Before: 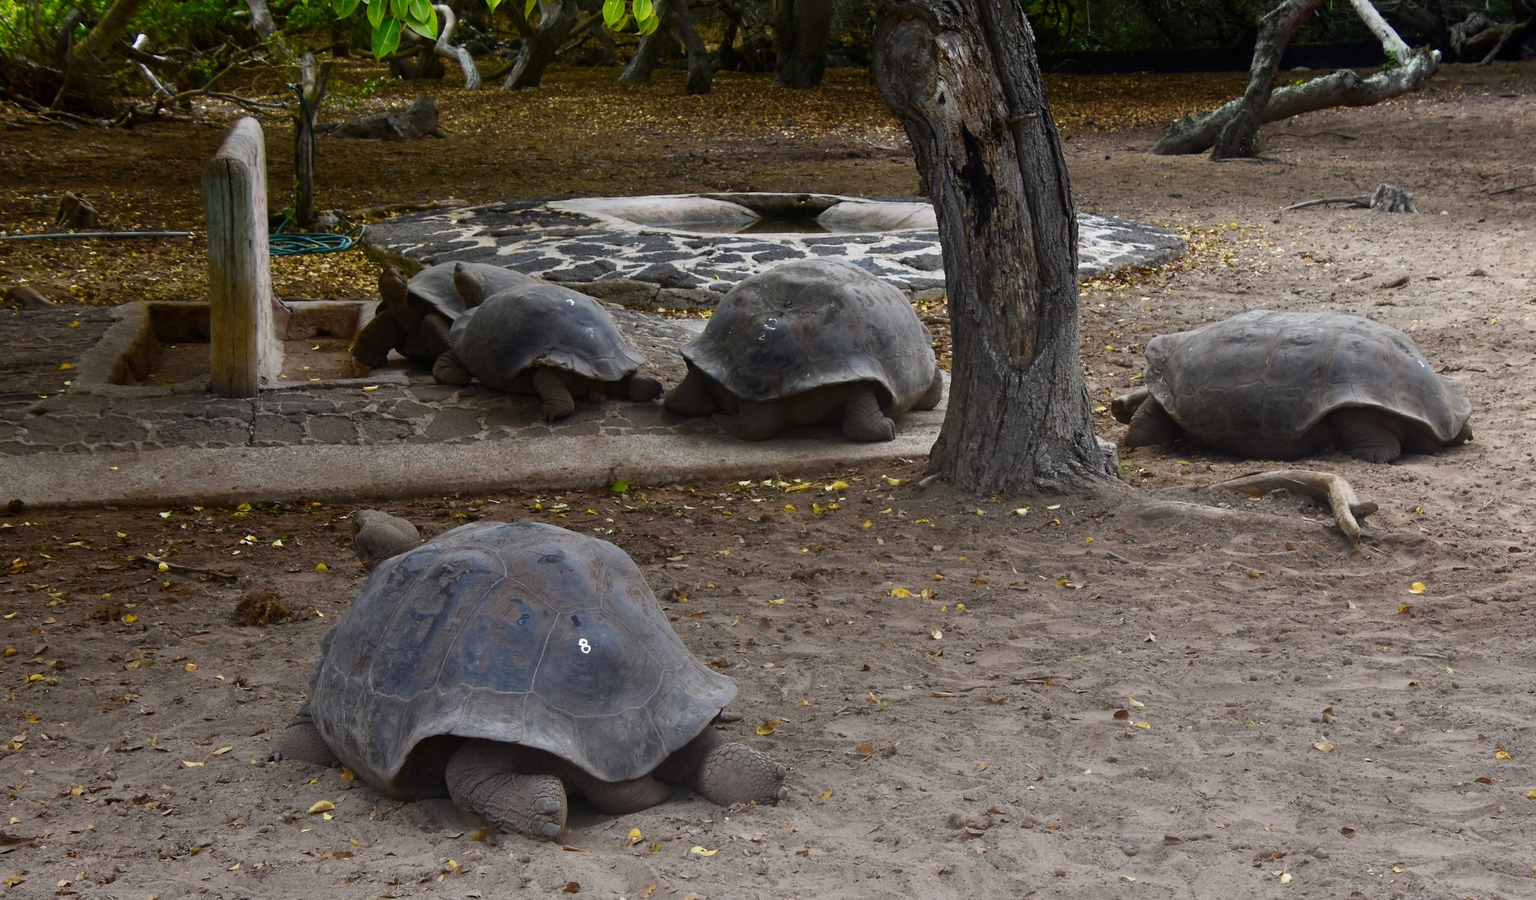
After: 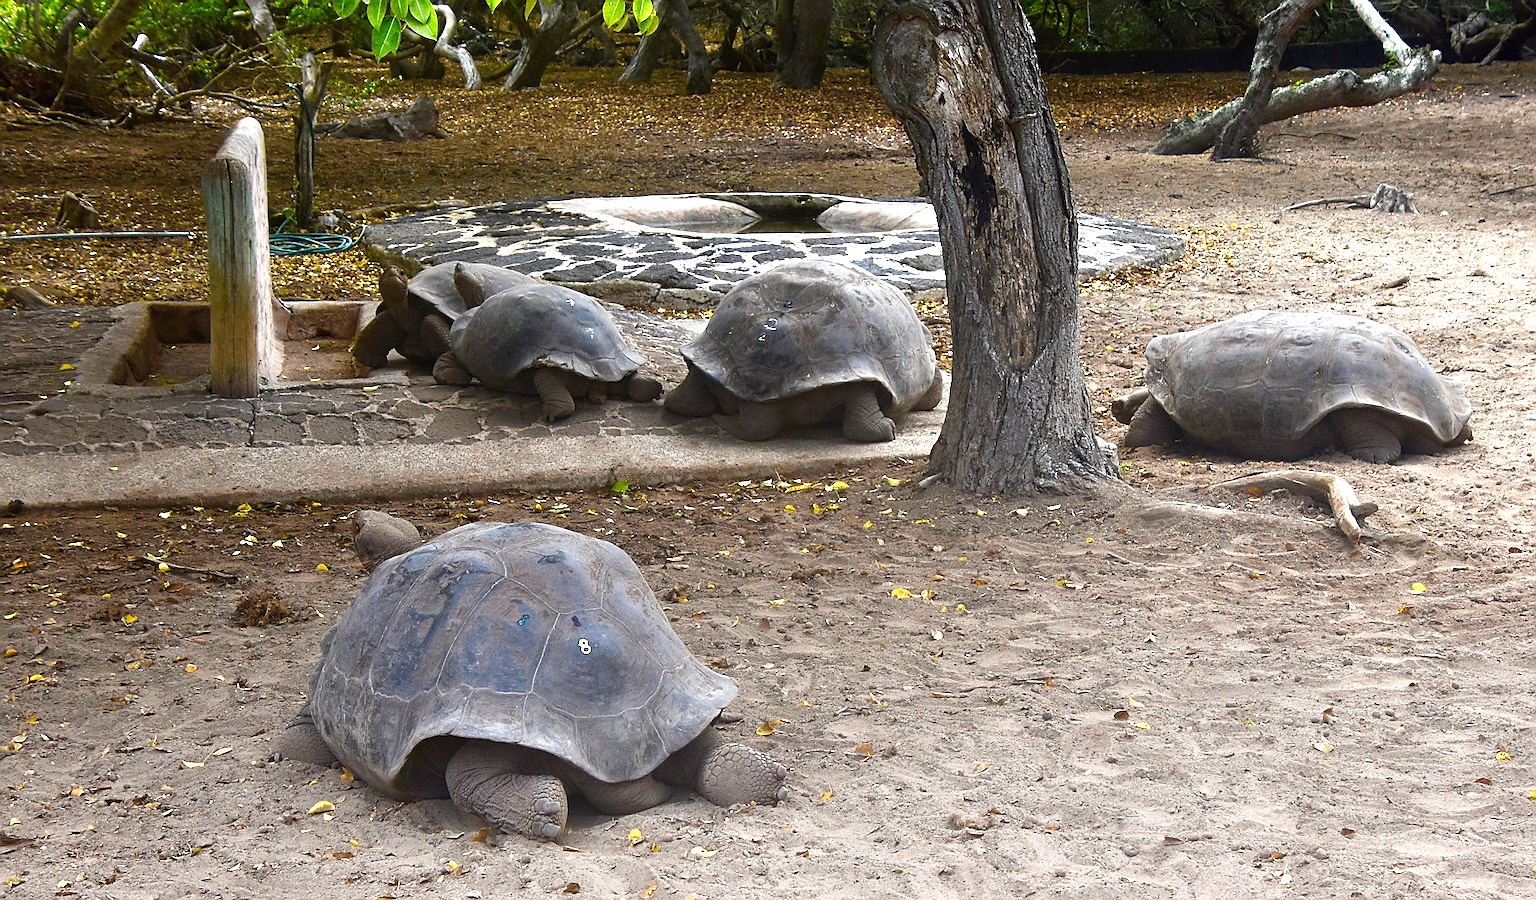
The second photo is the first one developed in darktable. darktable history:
sharpen: radius 1.42, amount 1.234, threshold 0.727
exposure: black level correction 0, exposure 1.199 EV, compensate highlight preservation false
